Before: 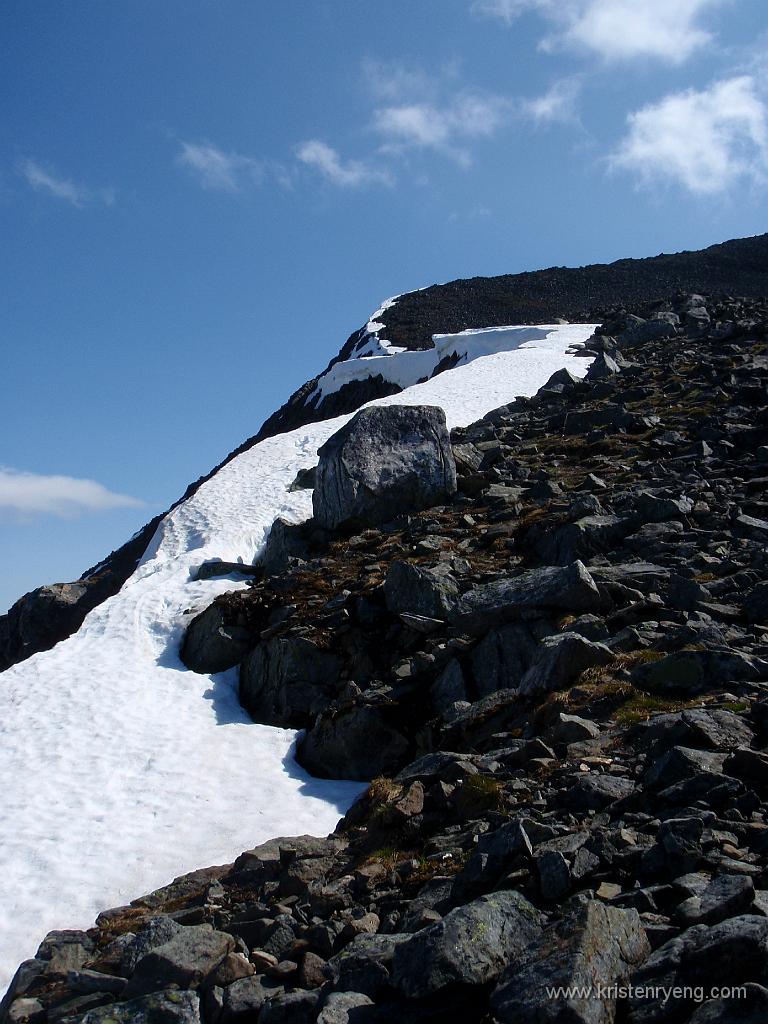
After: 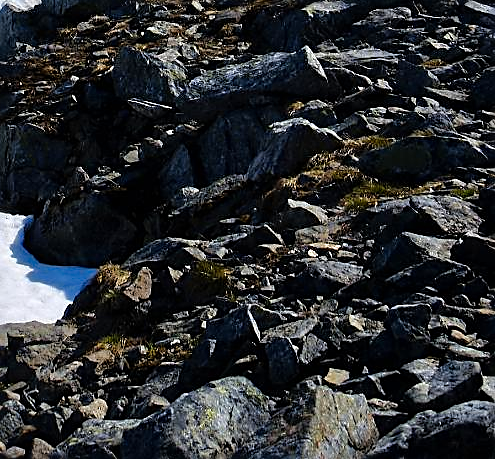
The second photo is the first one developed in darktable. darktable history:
crop and rotate: left 35.509%, top 50.238%, bottom 4.934%
sharpen: on, module defaults
color contrast: green-magenta contrast 0.85, blue-yellow contrast 1.25, unbound 0
tone equalizer: -7 EV 0.15 EV, -6 EV 0.6 EV, -5 EV 1.15 EV, -4 EV 1.33 EV, -3 EV 1.15 EV, -2 EV 0.6 EV, -1 EV 0.15 EV, mask exposure compensation -0.5 EV
